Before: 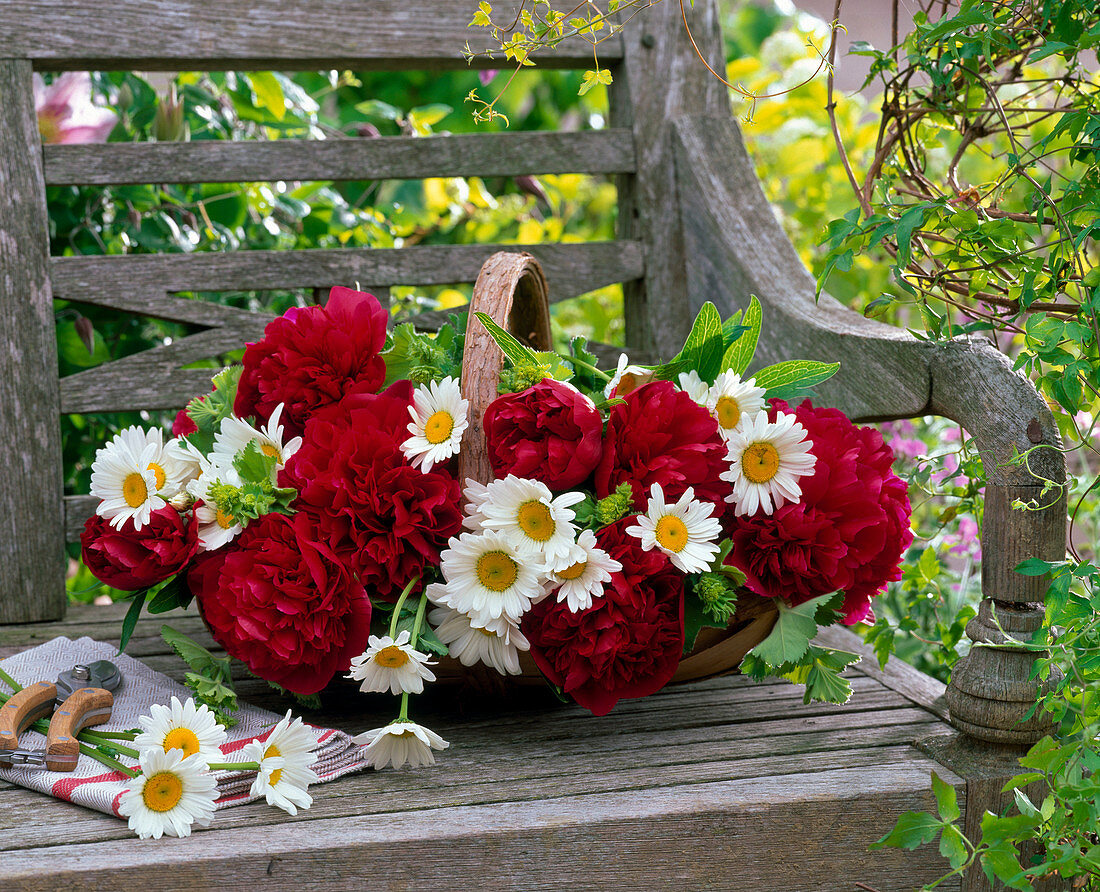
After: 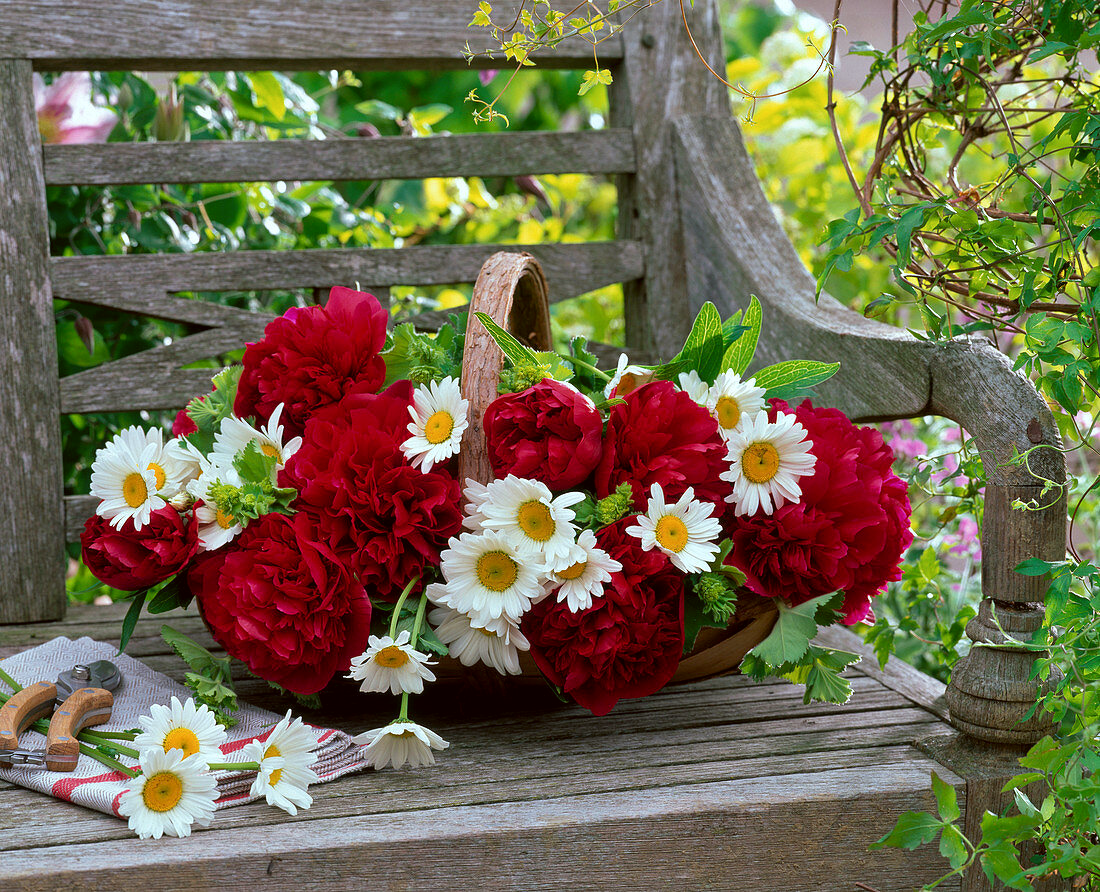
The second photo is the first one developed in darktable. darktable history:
color correction: highlights a* -5.08, highlights b* -3.36, shadows a* 3.75, shadows b* 4.07
